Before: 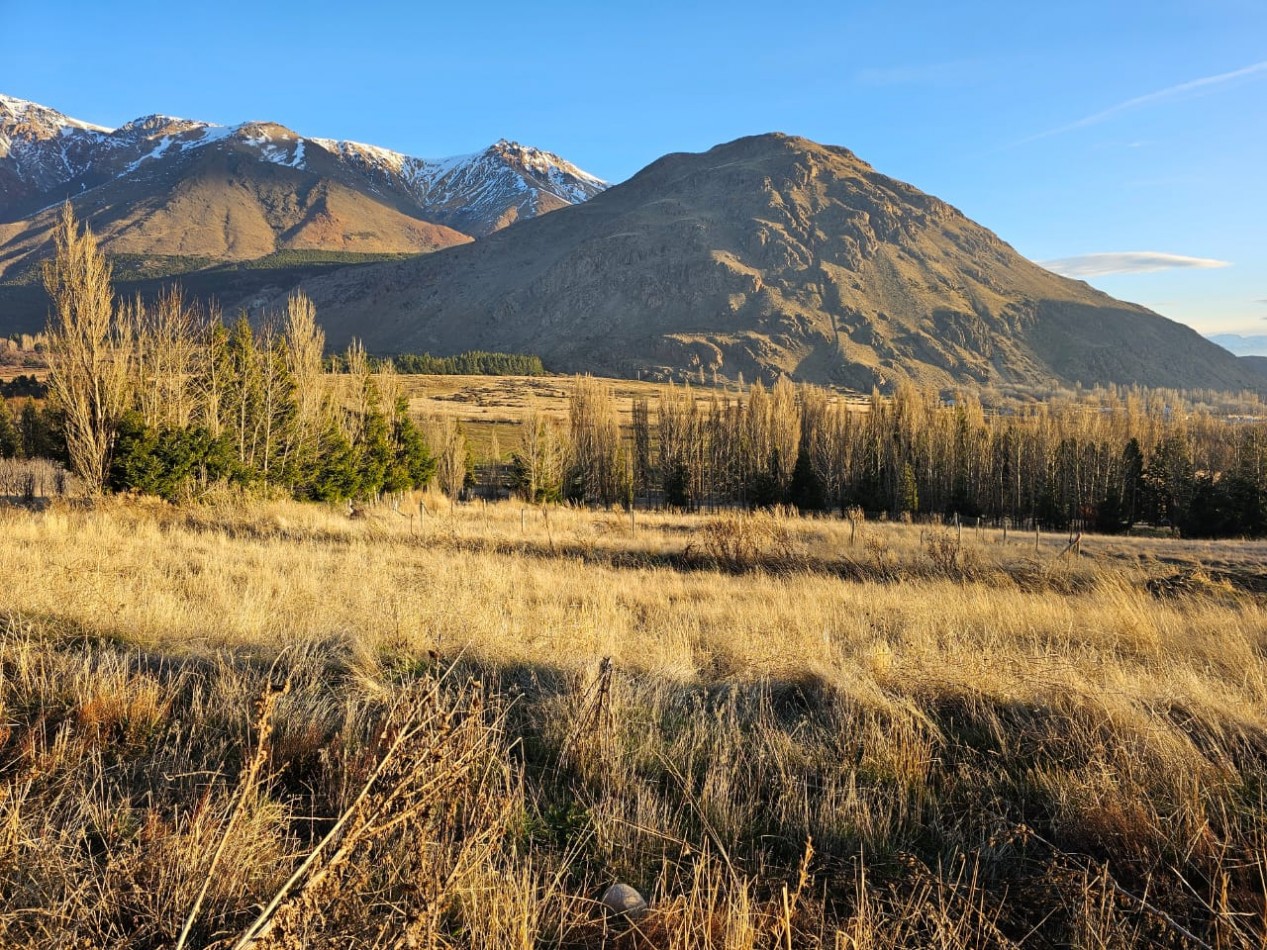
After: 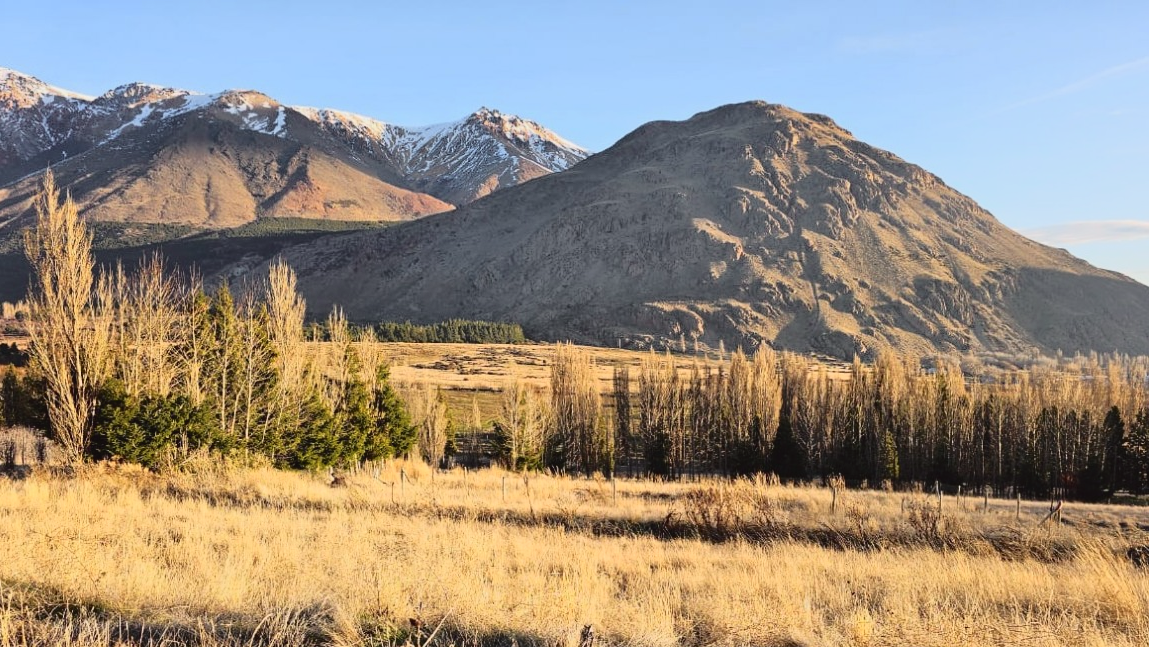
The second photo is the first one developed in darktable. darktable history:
crop: left 1.54%, top 3.443%, right 7.741%, bottom 28.419%
exposure: exposure 0.196 EV, compensate exposure bias true, compensate highlight preservation false
tone curve: curves: ch0 [(0, 0.032) (0.094, 0.08) (0.265, 0.208) (0.41, 0.417) (0.498, 0.496) (0.638, 0.673) (0.819, 0.841) (0.96, 0.899)]; ch1 [(0, 0) (0.161, 0.092) (0.37, 0.302) (0.417, 0.434) (0.495, 0.504) (0.576, 0.589) (0.725, 0.765) (1, 1)]; ch2 [(0, 0) (0.352, 0.403) (0.45, 0.469) (0.521, 0.515) (0.59, 0.579) (1, 1)], color space Lab, independent channels, preserve colors none
